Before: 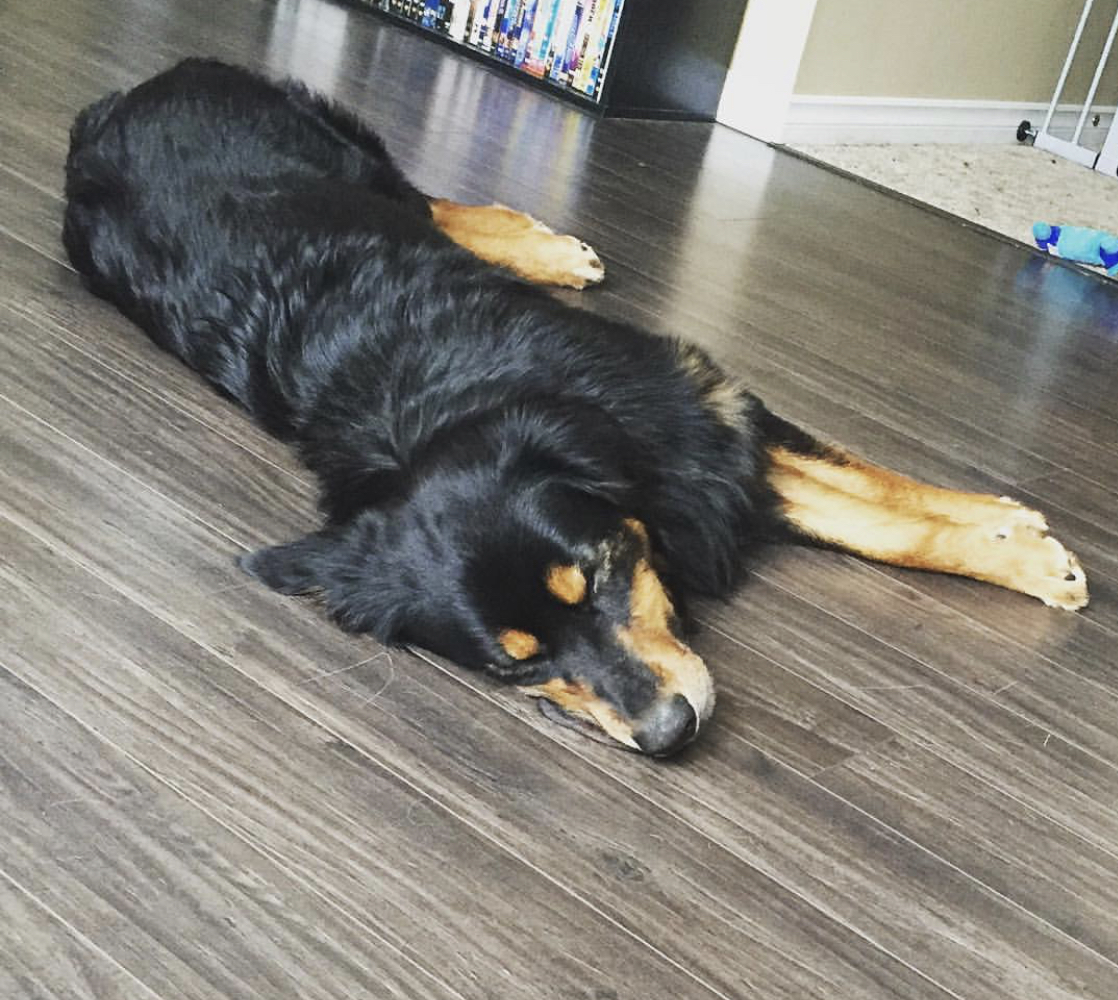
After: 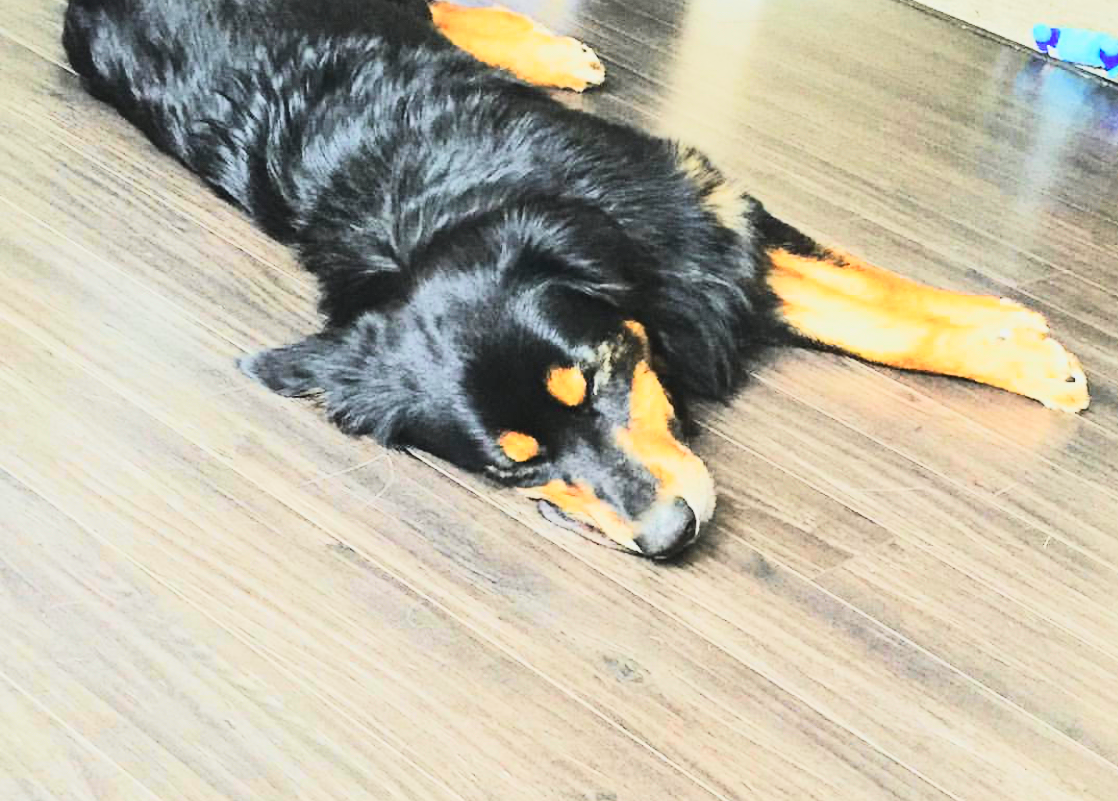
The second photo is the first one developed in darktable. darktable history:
tone equalizer: -7 EV 0.163 EV, -6 EV 0.575 EV, -5 EV 1.15 EV, -4 EV 1.3 EV, -3 EV 1.15 EV, -2 EV 0.6 EV, -1 EV 0.165 EV, edges refinement/feathering 500, mask exposure compensation -1.57 EV, preserve details no
tone curve: curves: ch0 [(0, 0.03) (0.037, 0.045) (0.123, 0.123) (0.19, 0.186) (0.277, 0.279) (0.474, 0.517) (0.584, 0.664) (0.678, 0.777) (0.875, 0.92) (1, 0.965)]; ch1 [(0, 0) (0.243, 0.245) (0.402, 0.41) (0.493, 0.487) (0.508, 0.503) (0.531, 0.532) (0.551, 0.556) (0.637, 0.671) (0.694, 0.732) (1, 1)]; ch2 [(0, 0) (0.249, 0.216) (0.356, 0.329) (0.424, 0.442) (0.476, 0.477) (0.498, 0.503) (0.517, 0.524) (0.532, 0.547) (0.562, 0.576) (0.614, 0.644) (0.706, 0.748) (0.808, 0.809) (0.991, 0.968)], color space Lab, independent channels, preserve colors none
crop and rotate: top 19.874%
